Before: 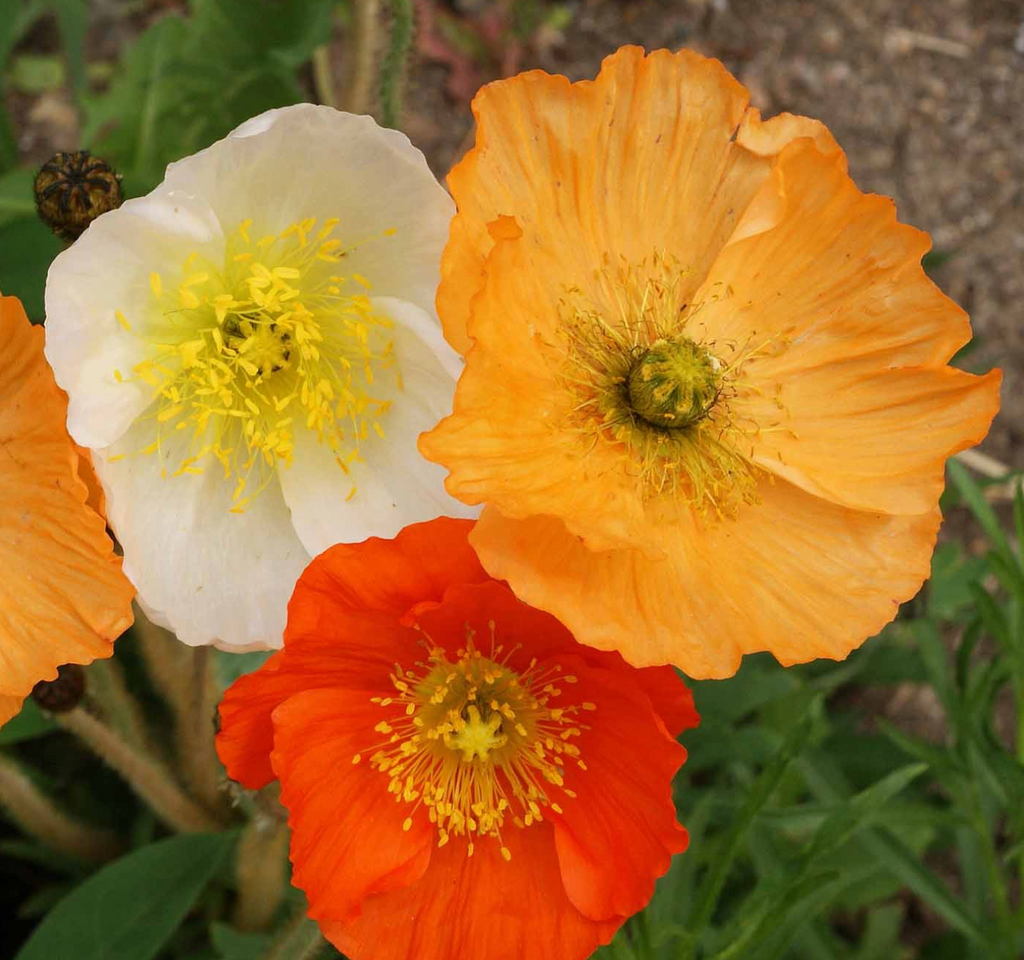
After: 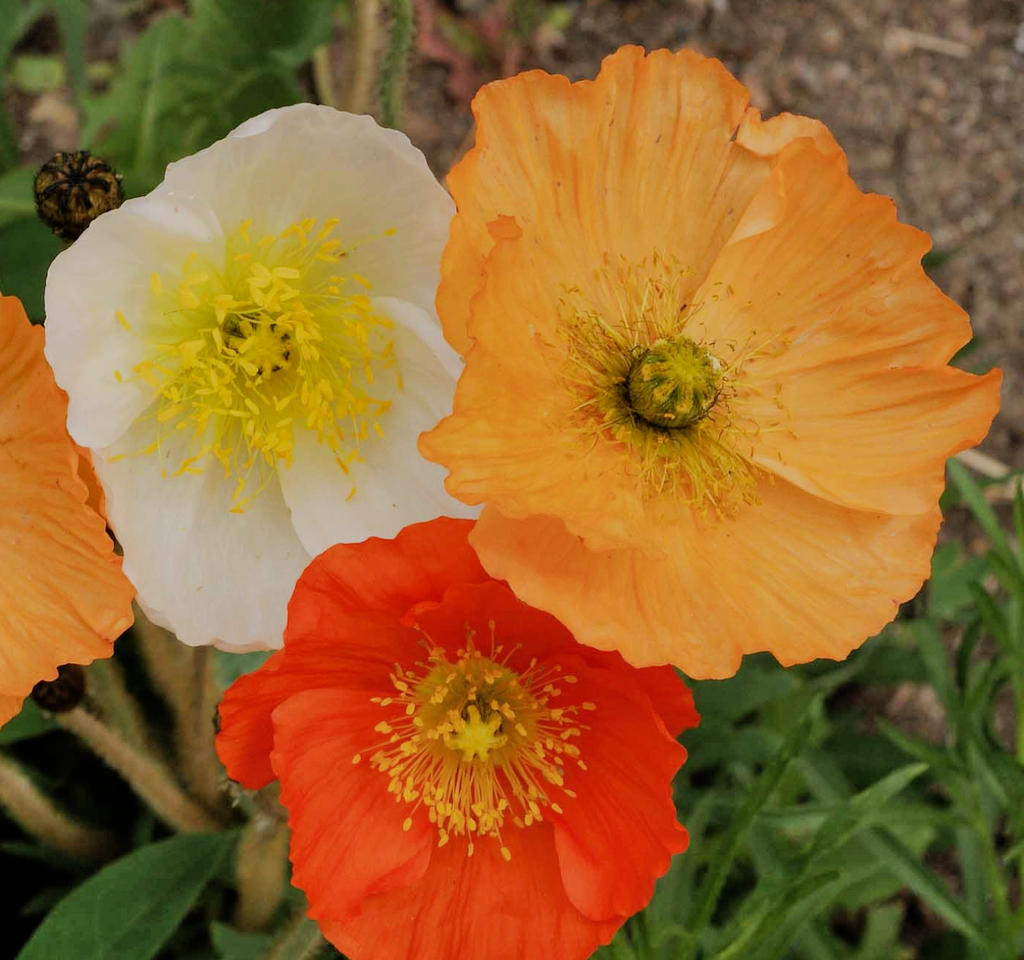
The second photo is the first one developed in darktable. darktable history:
shadows and highlights: low approximation 0.01, soften with gaussian
filmic rgb: black relative exposure -6.68 EV, white relative exposure 4.56 EV, hardness 3.25
